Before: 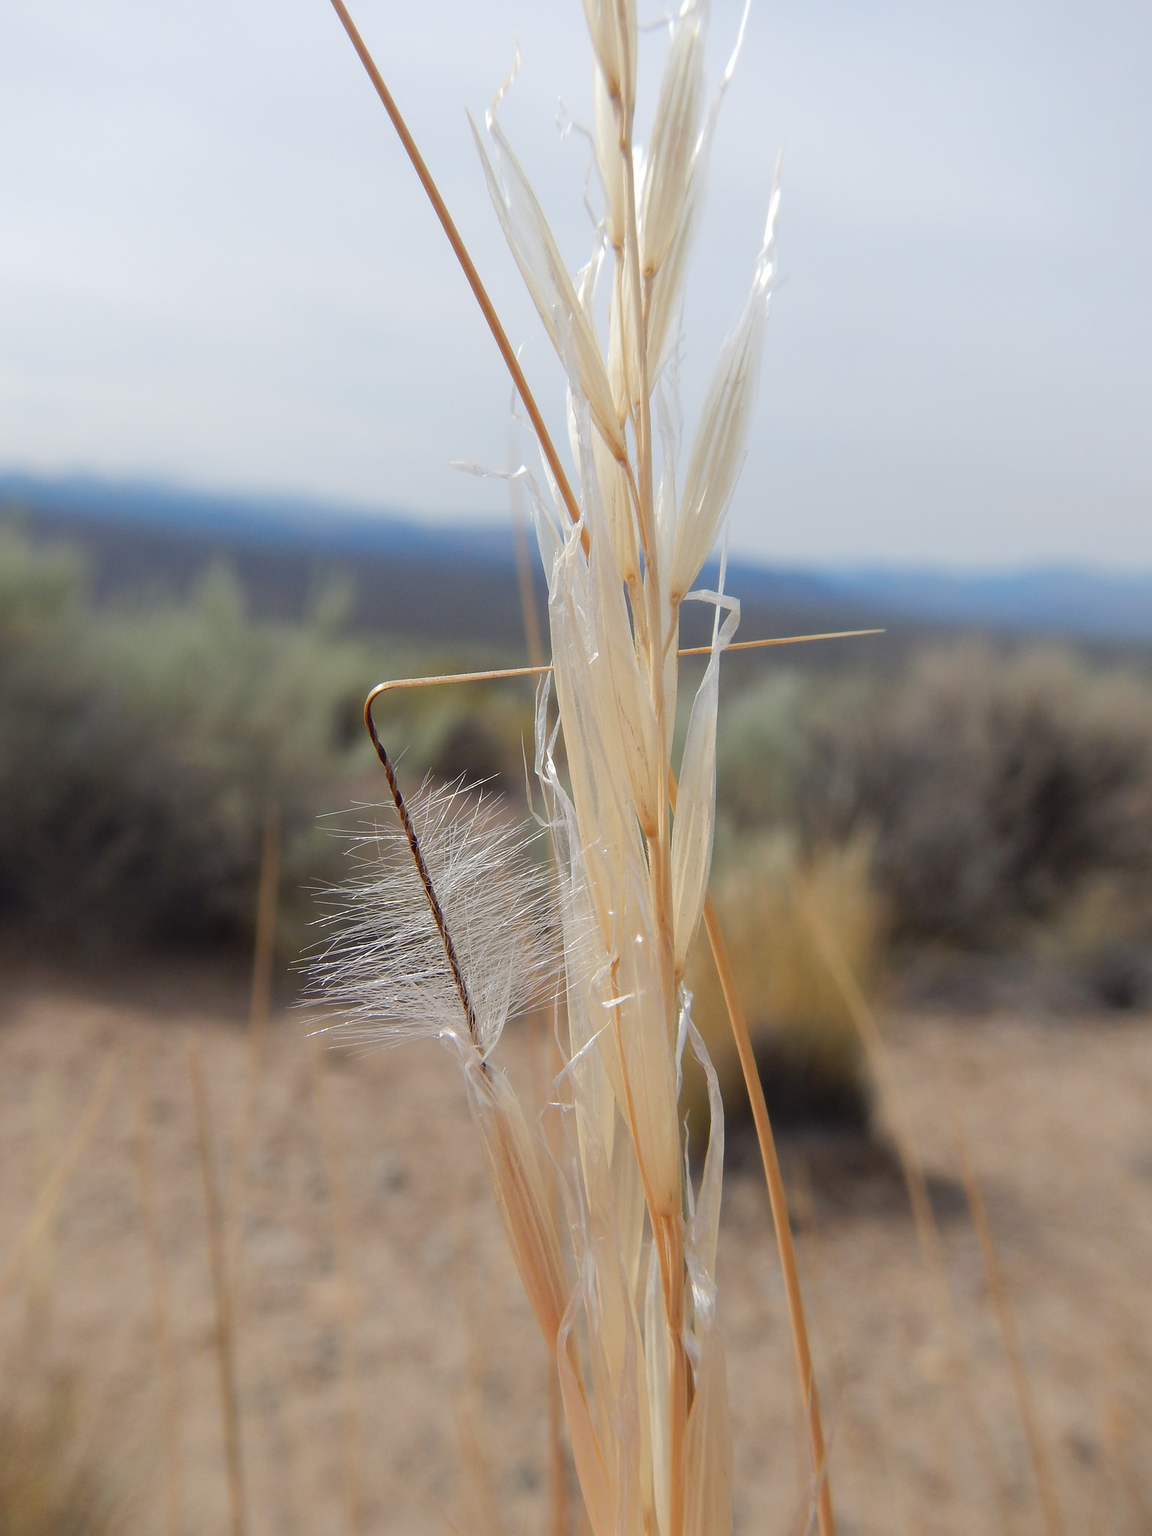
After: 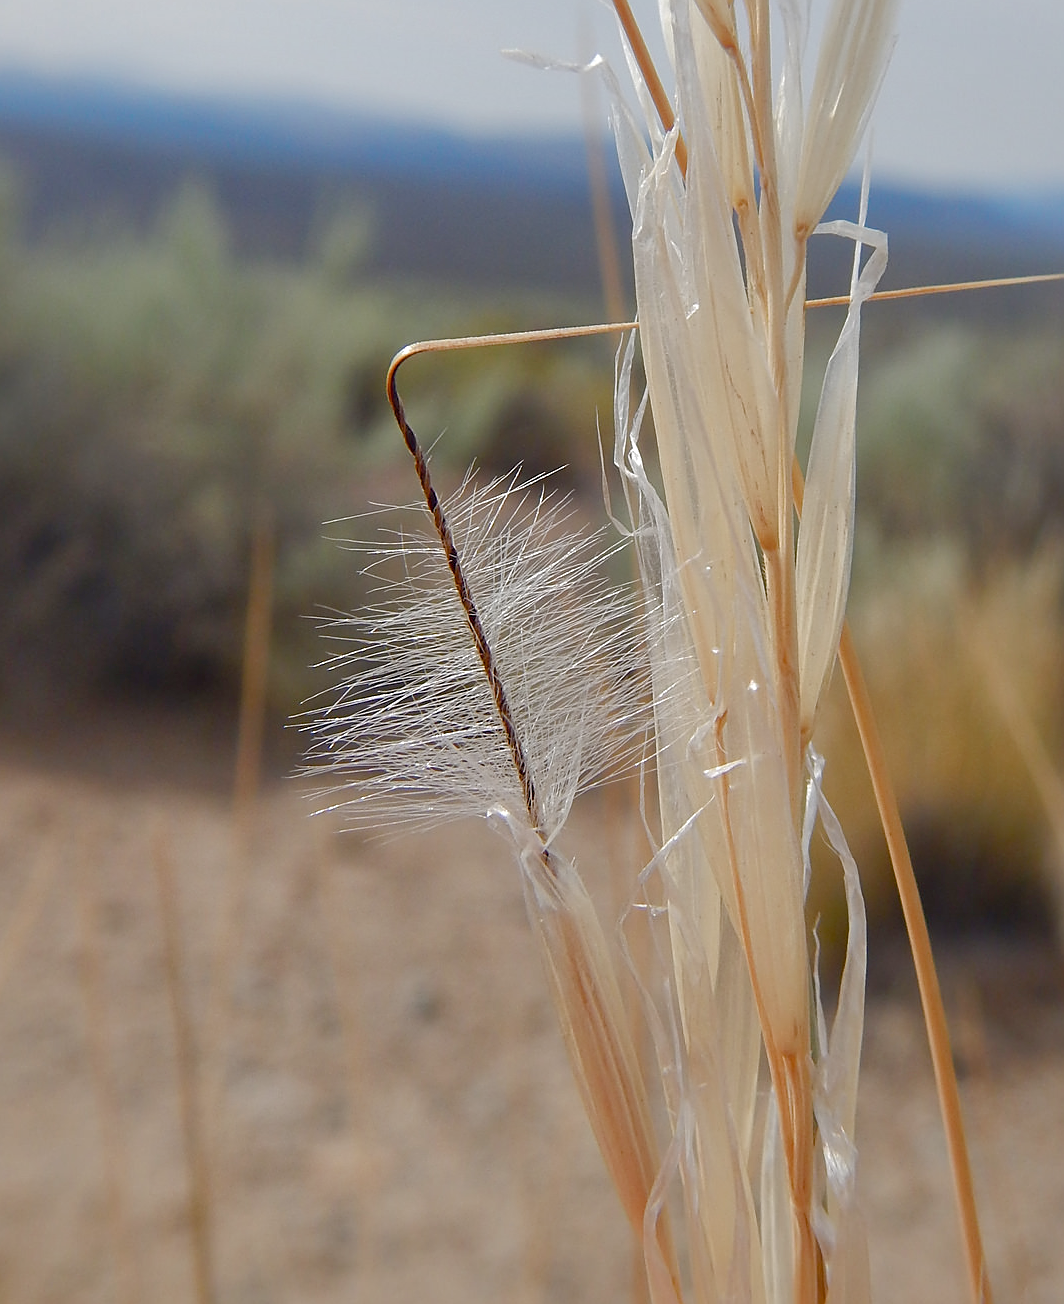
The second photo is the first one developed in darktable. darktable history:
shadows and highlights: on, module defaults
crop: left 6.488%, top 27.668%, right 24.183%, bottom 8.656%
color balance rgb: perceptual saturation grading › global saturation 20%, perceptual saturation grading › highlights -50%, perceptual saturation grading › shadows 30%
sharpen: on, module defaults
